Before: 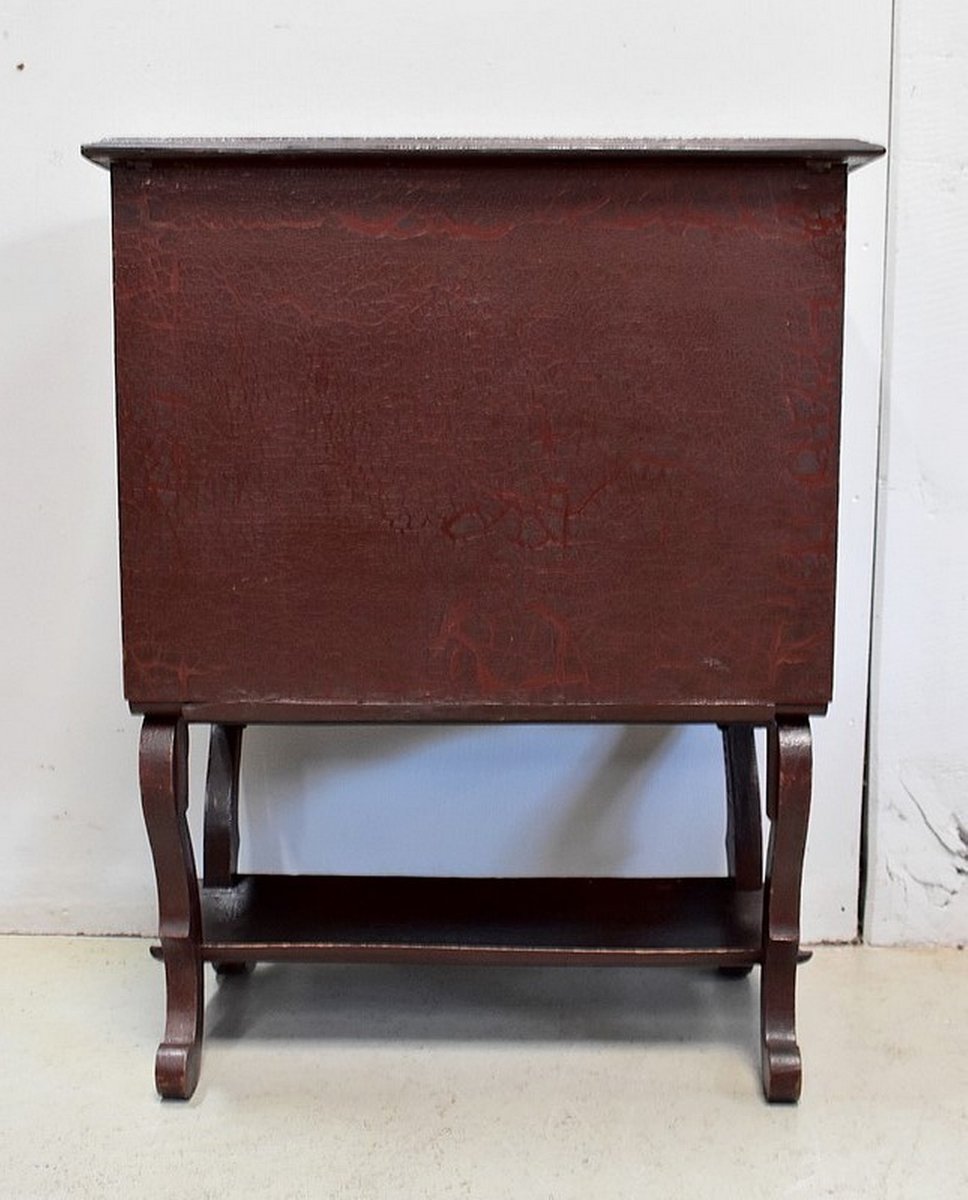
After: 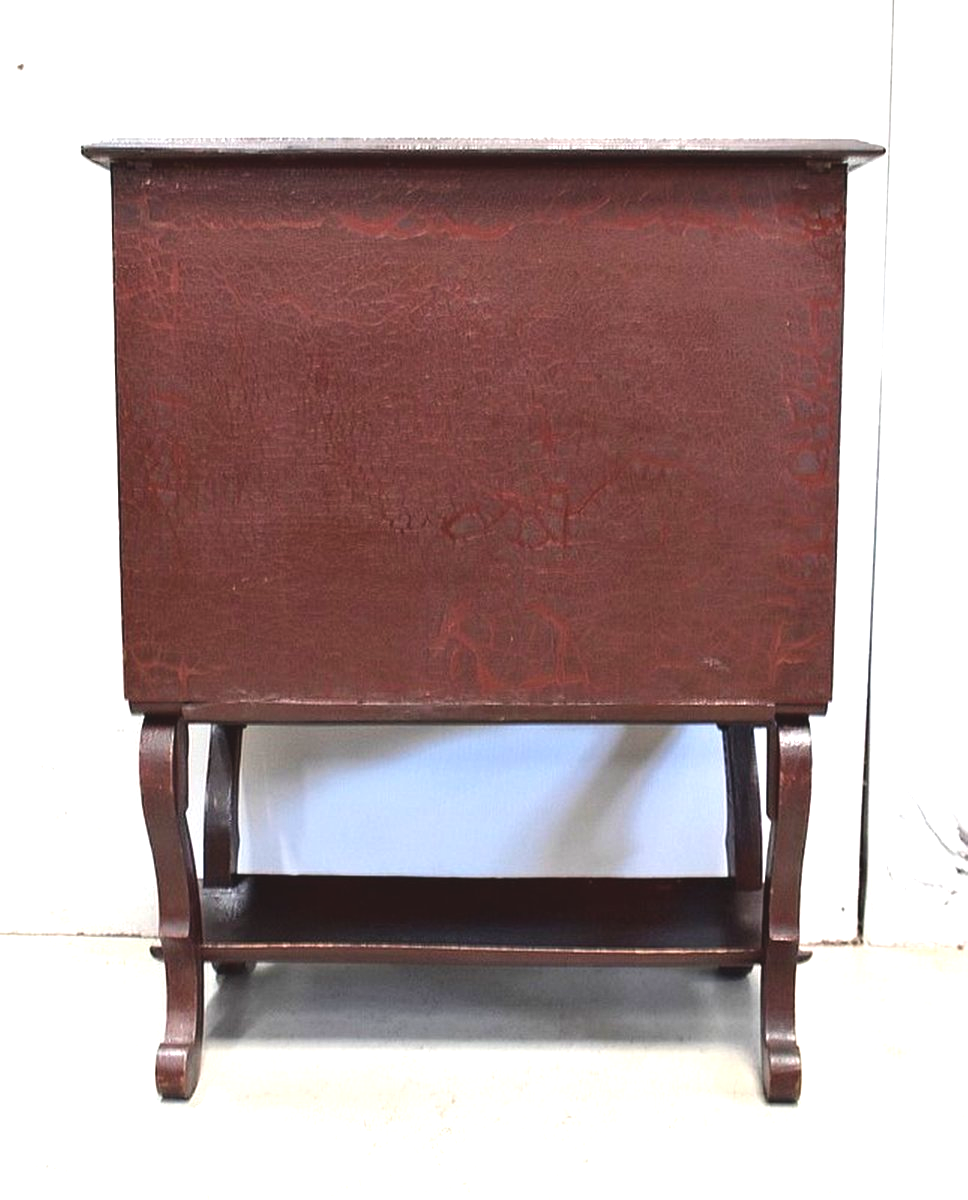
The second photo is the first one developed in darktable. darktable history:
exposure: black level correction -0.005, exposure 1.002 EV, compensate highlight preservation false
velvia: strength 15%
